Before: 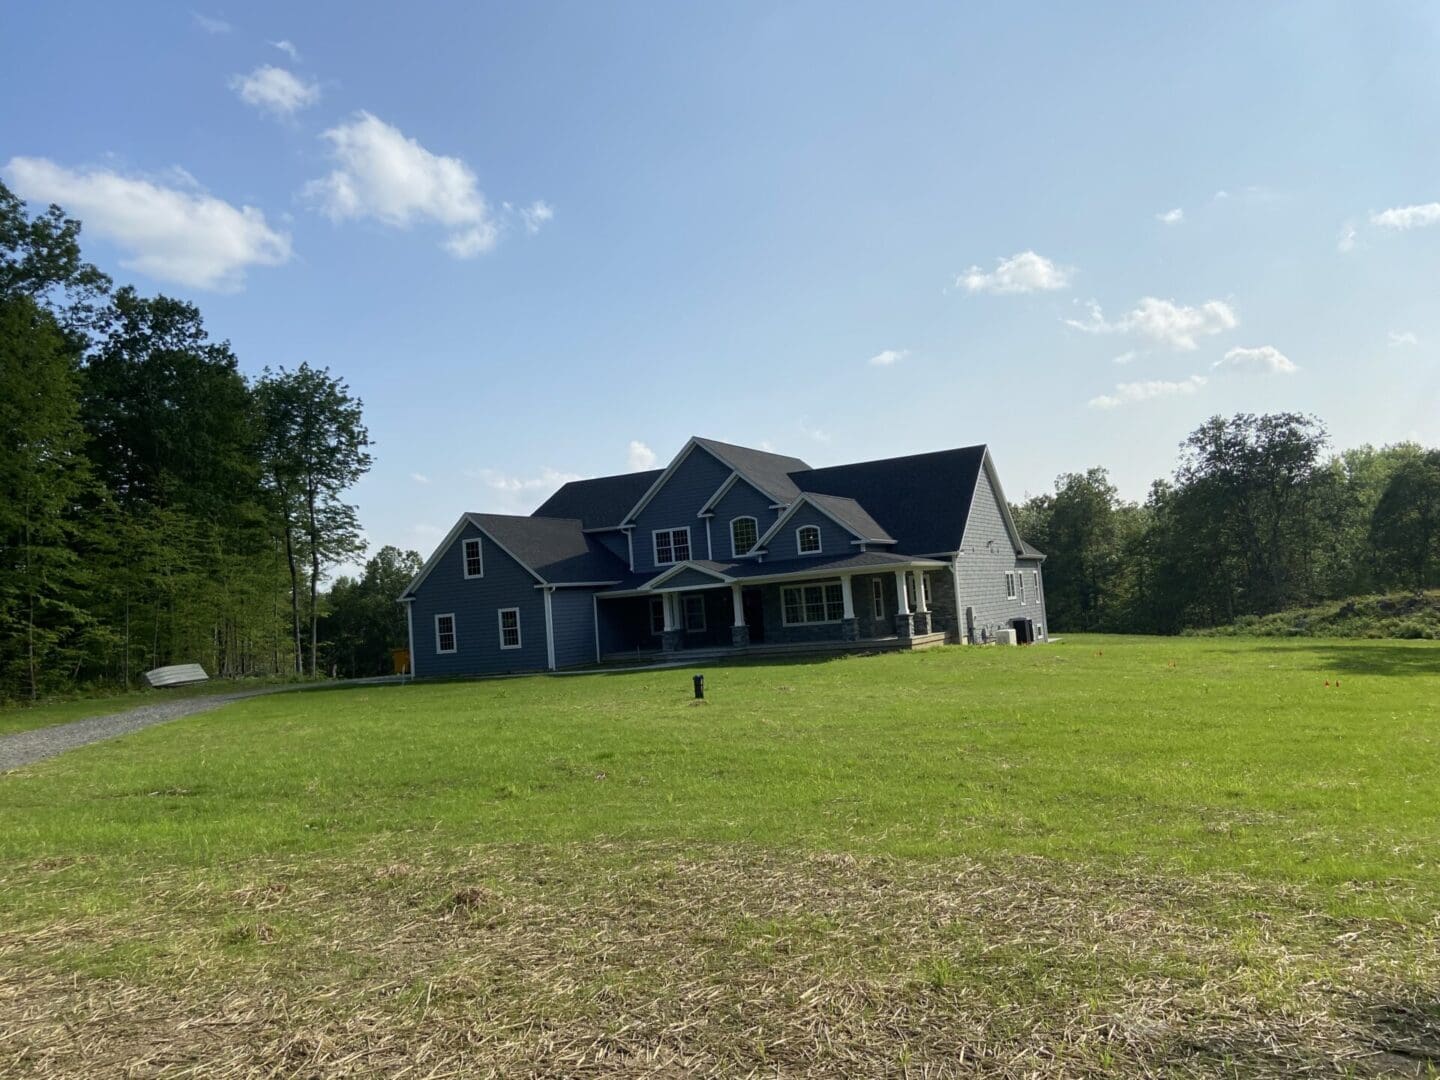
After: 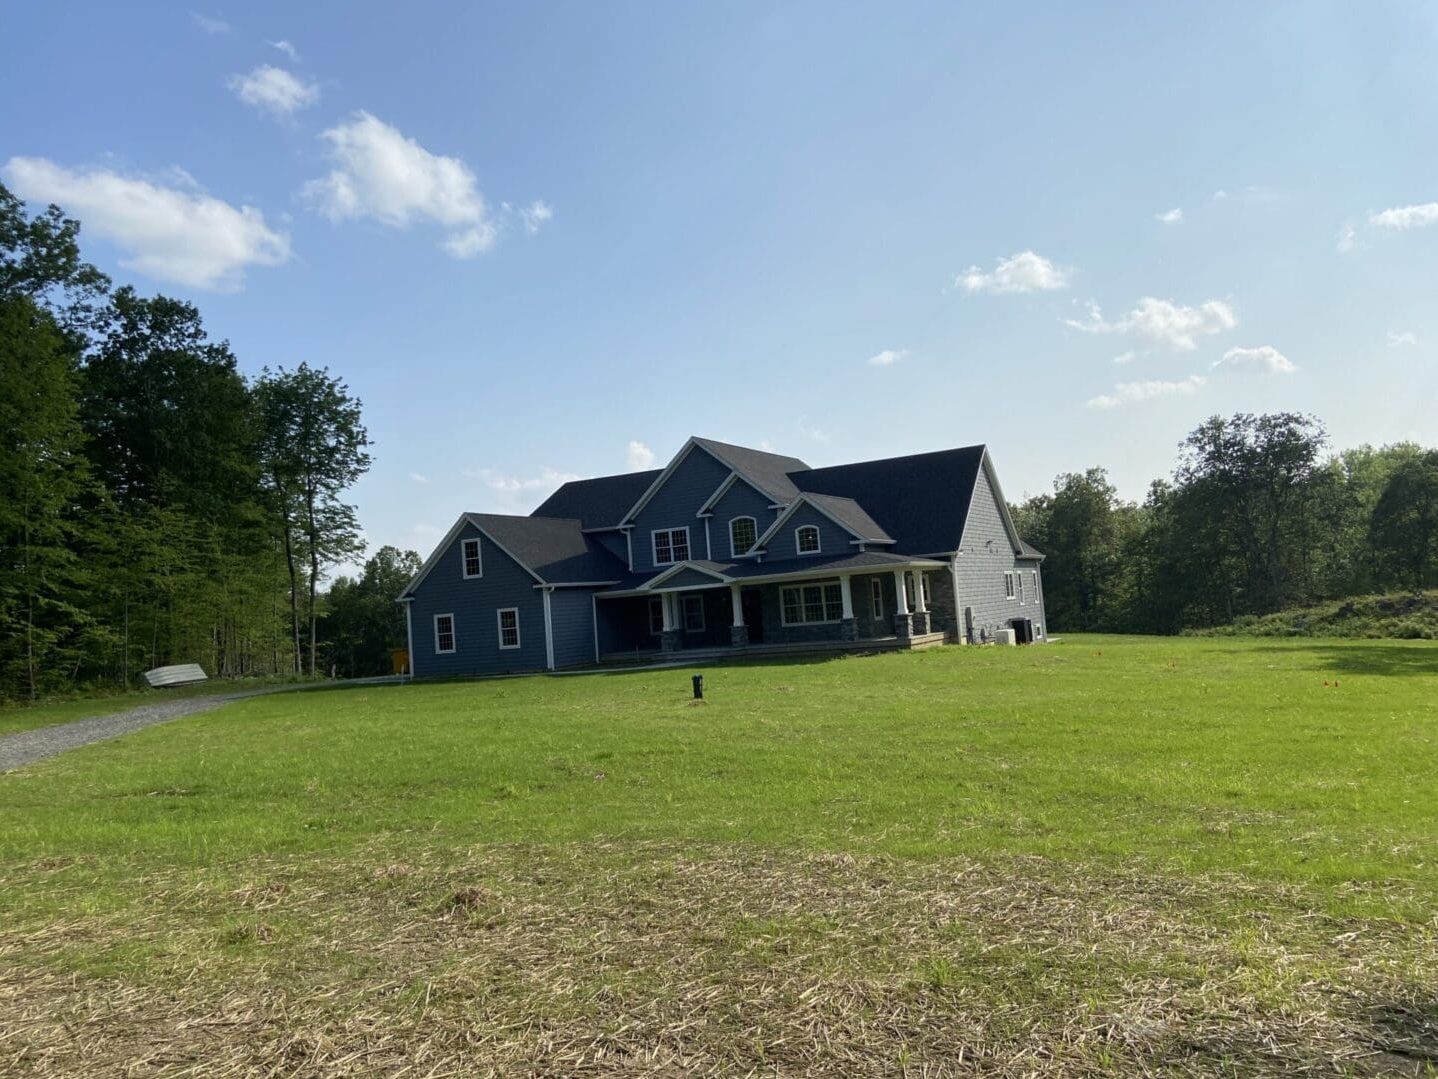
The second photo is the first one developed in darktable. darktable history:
tone equalizer: on, module defaults
crop and rotate: left 0.126%
